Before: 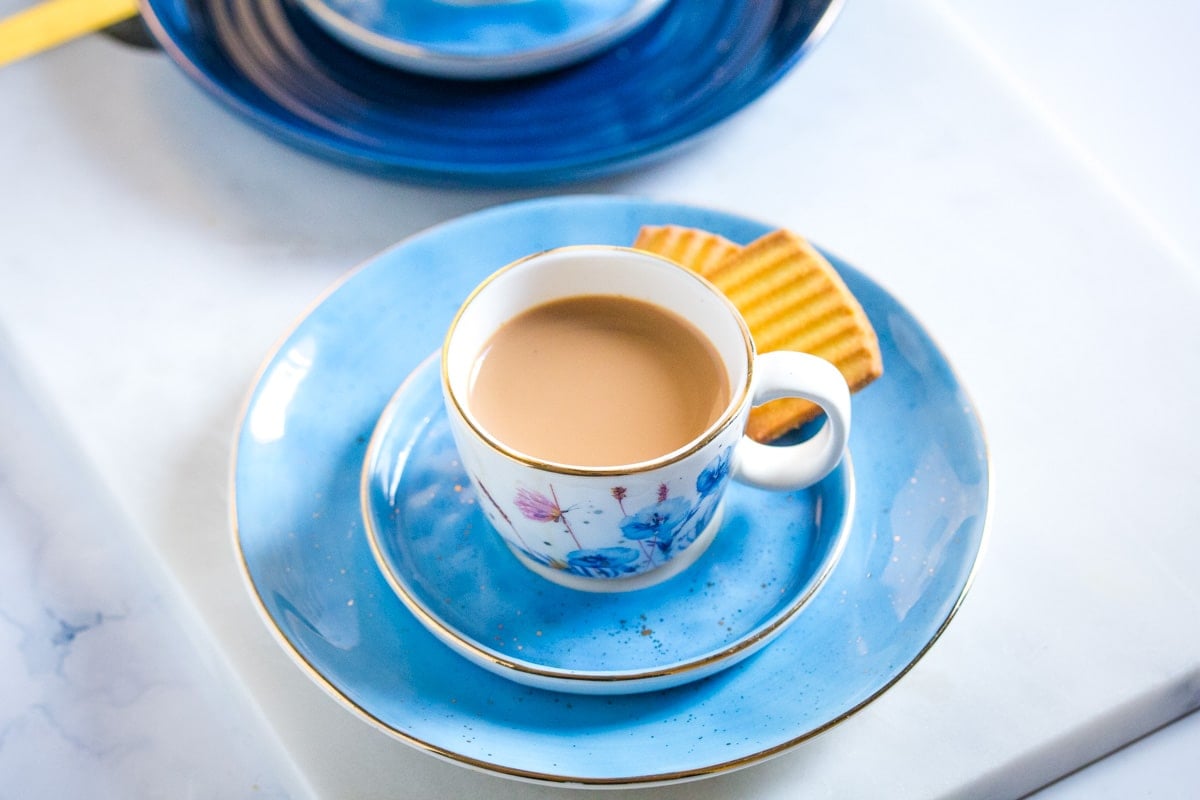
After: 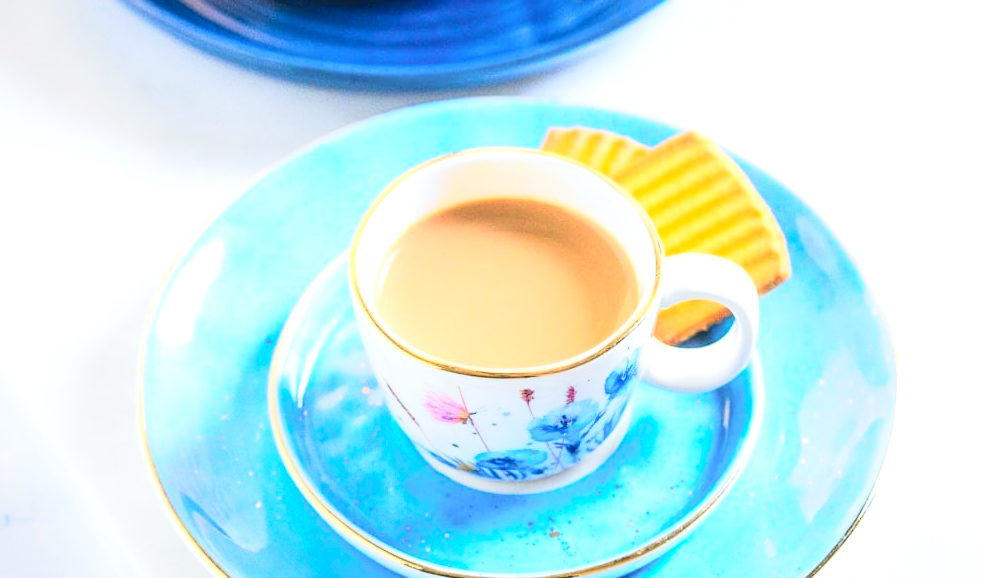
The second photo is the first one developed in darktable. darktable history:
velvia: on, module defaults
exposure: black level correction 0, exposure 1 EV, compensate highlight preservation false
crop: left 7.75%, top 12.267%, right 10.211%, bottom 15.436%
tone curve: curves: ch0 [(0, 0.026) (0.058, 0.036) (0.246, 0.214) (0.437, 0.498) (0.55, 0.644) (0.657, 0.767) (0.822, 0.9) (1, 0.961)]; ch1 [(0, 0) (0.346, 0.307) (0.408, 0.369) (0.453, 0.457) (0.476, 0.489) (0.502, 0.498) (0.521, 0.515) (0.537, 0.531) (0.612, 0.641) (0.676, 0.728) (1, 1)]; ch2 [(0, 0) (0.346, 0.34) (0.434, 0.46) (0.485, 0.494) (0.5, 0.494) (0.511, 0.508) (0.537, 0.564) (0.579, 0.599) (0.663, 0.67) (1, 1)], color space Lab, independent channels, preserve colors none
contrast brightness saturation: contrast -0.12
